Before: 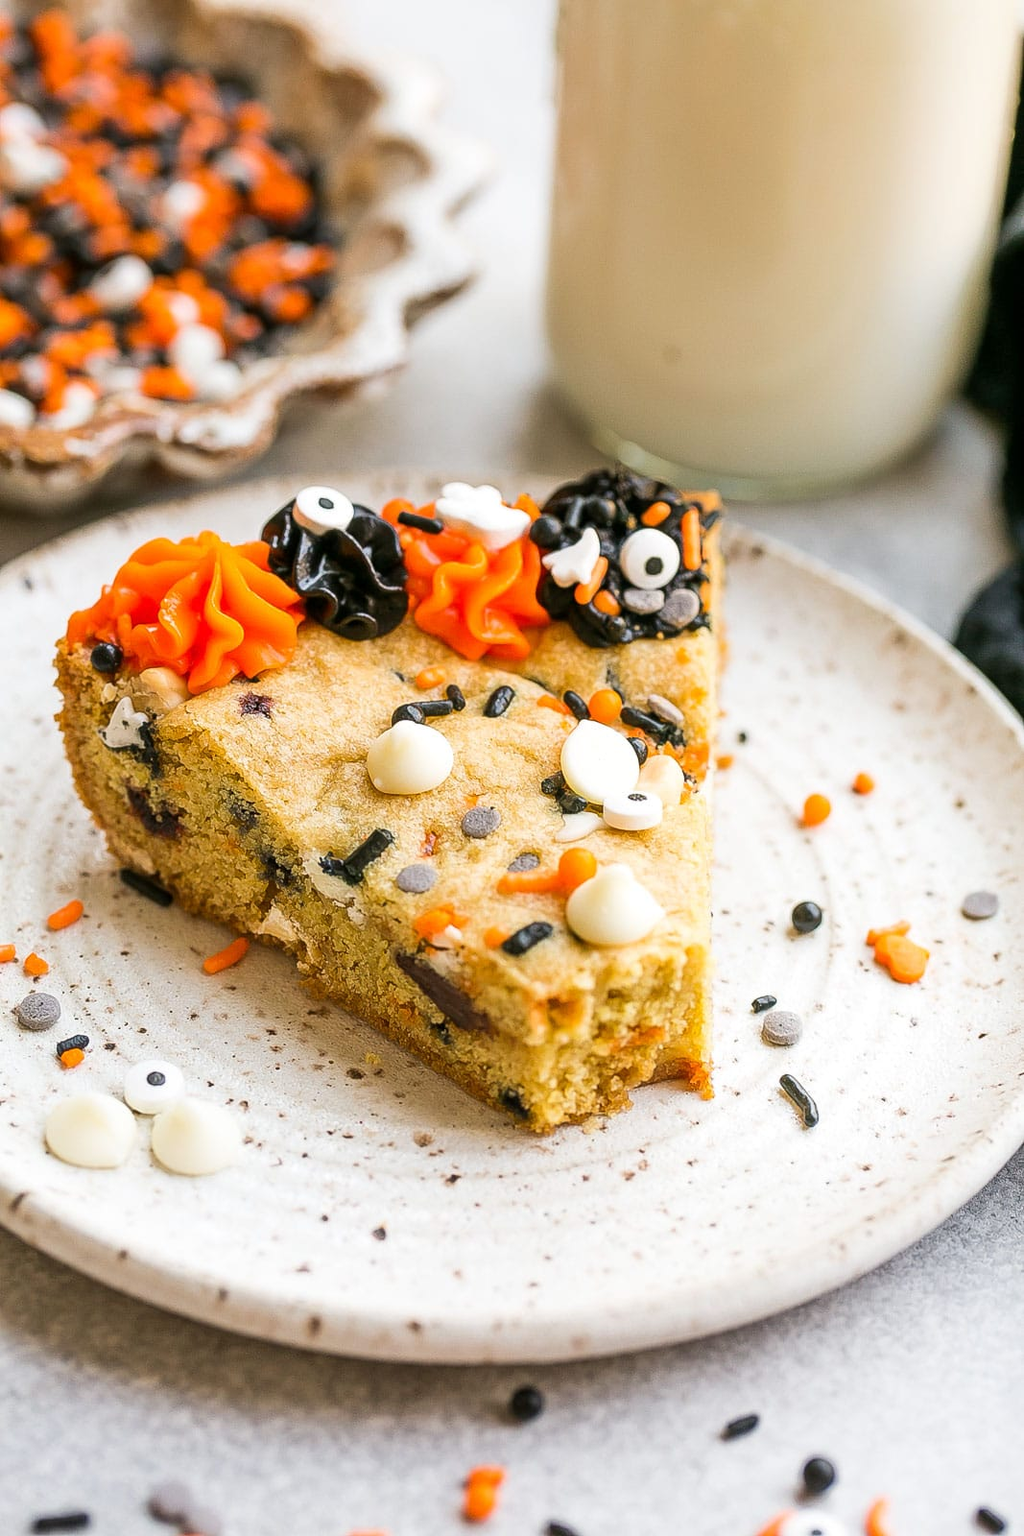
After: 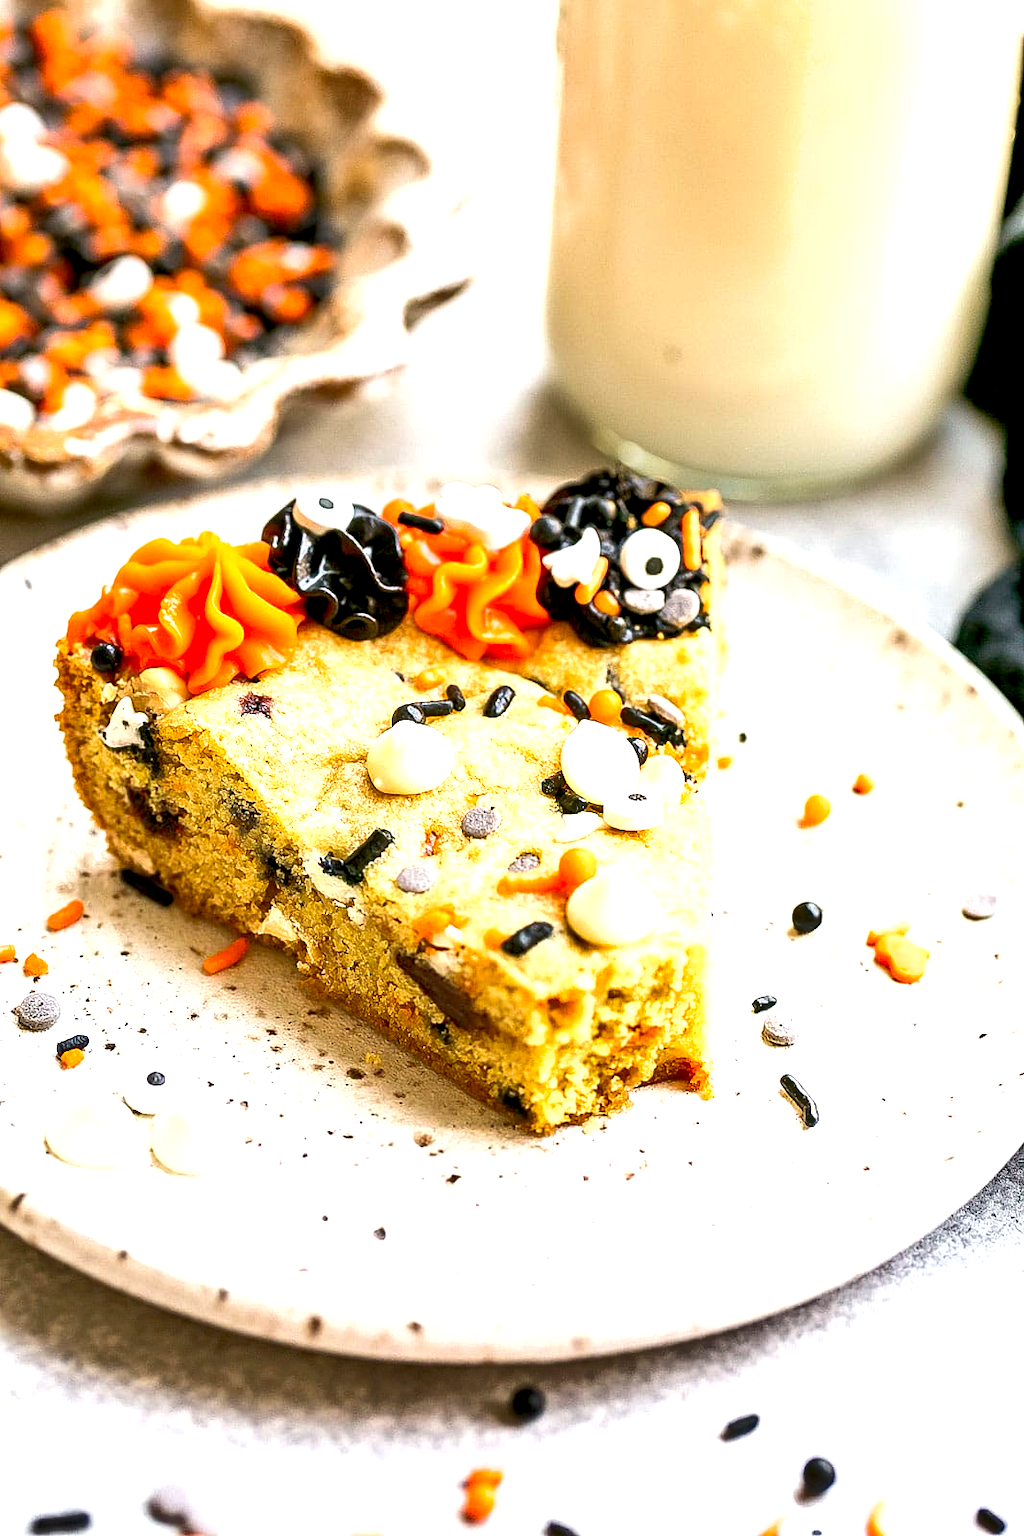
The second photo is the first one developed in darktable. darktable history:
exposure: black level correction 0.01, exposure 1 EV, compensate highlight preservation false
shadows and highlights: shadows 35.9, highlights -34.8, soften with gaussian
